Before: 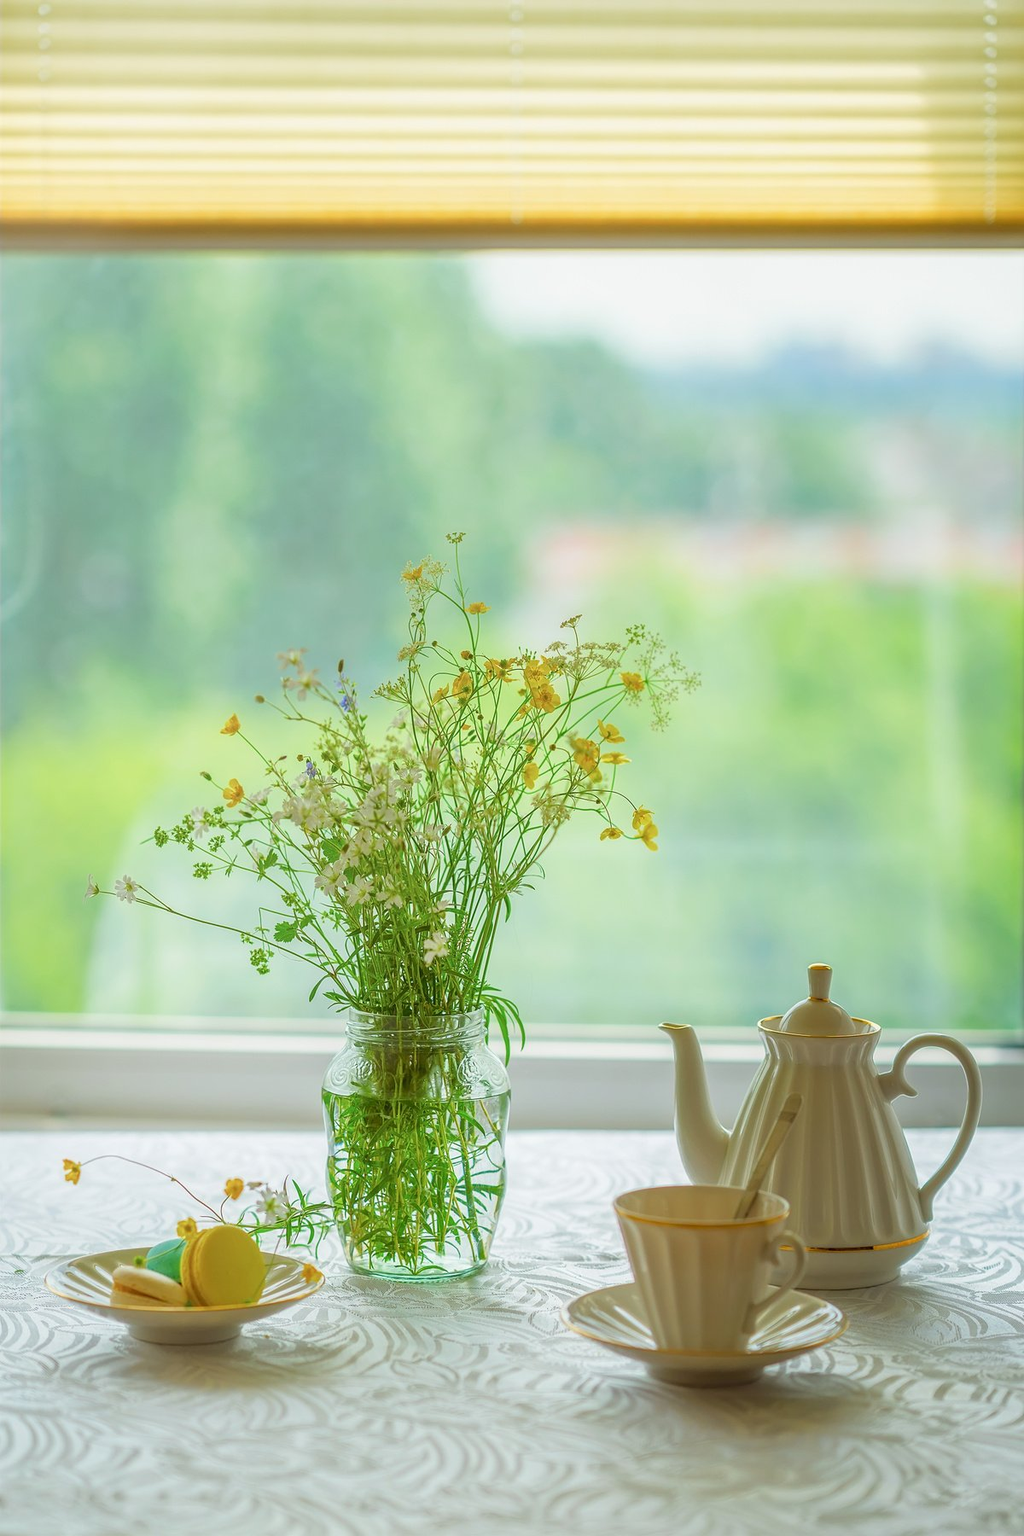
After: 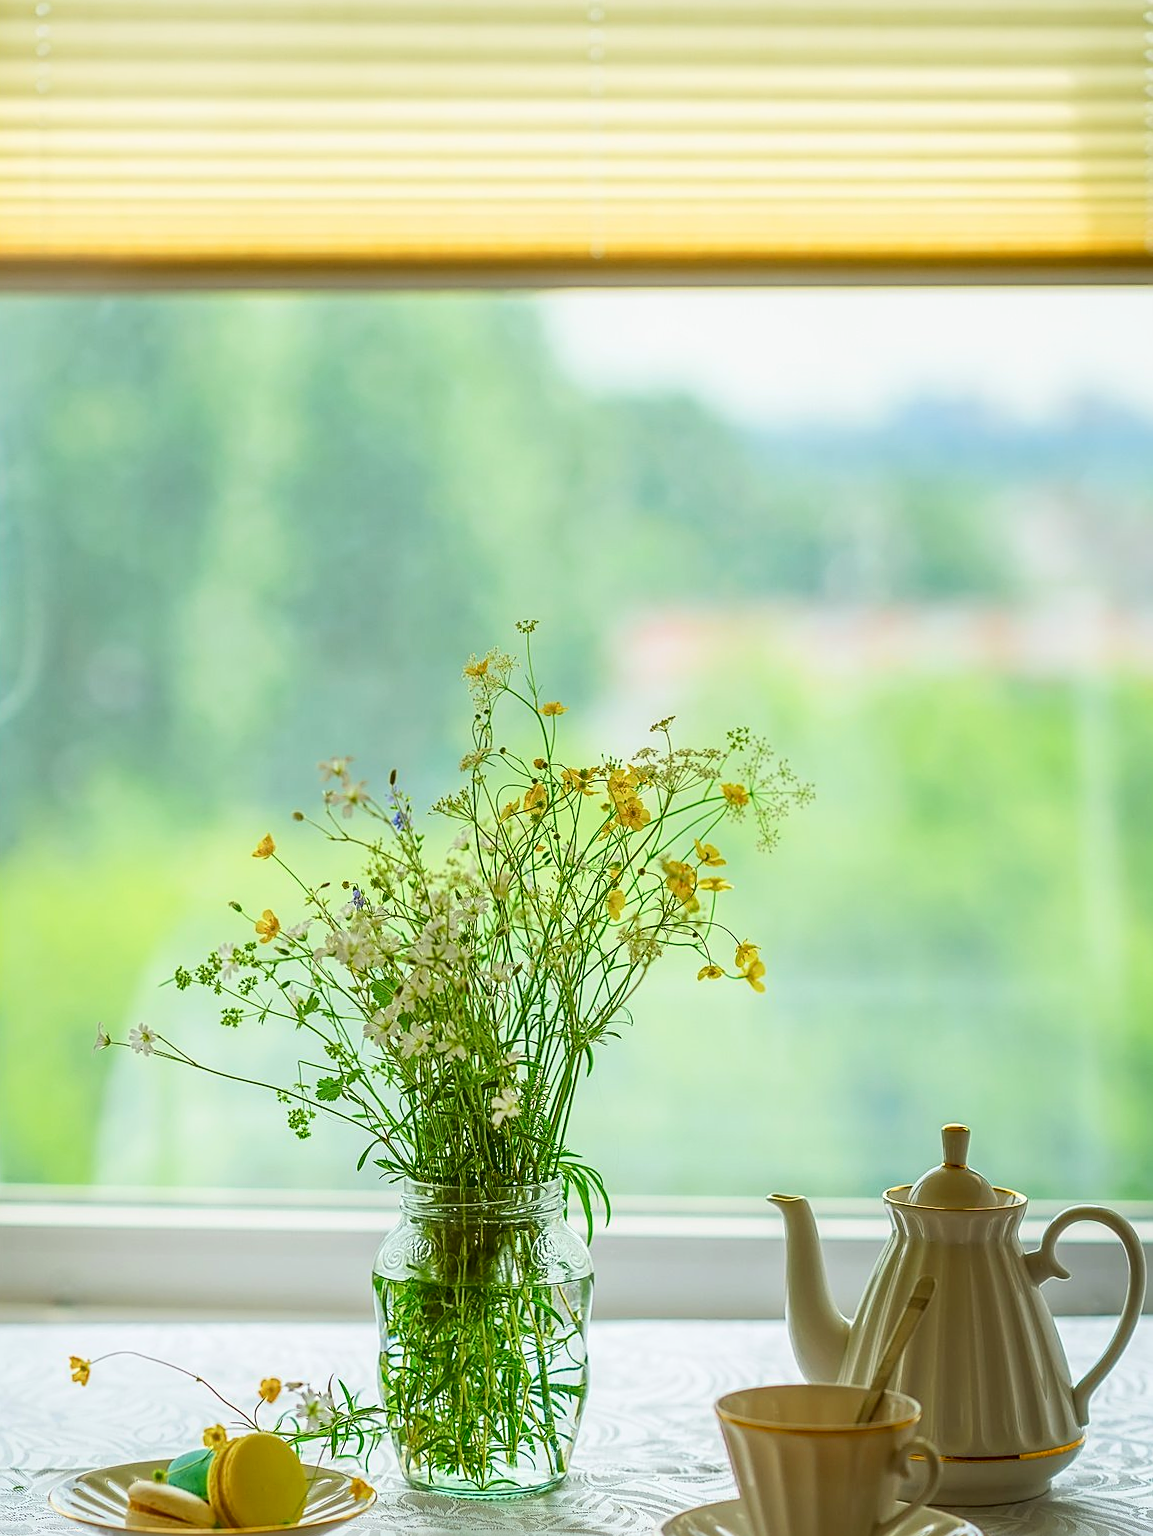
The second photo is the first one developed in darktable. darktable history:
crop and rotate: angle 0.2°, left 0.275%, right 3.127%, bottom 14.18%
contrast brightness saturation: contrast 0.2, brightness -0.11, saturation 0.1
sharpen: on, module defaults
